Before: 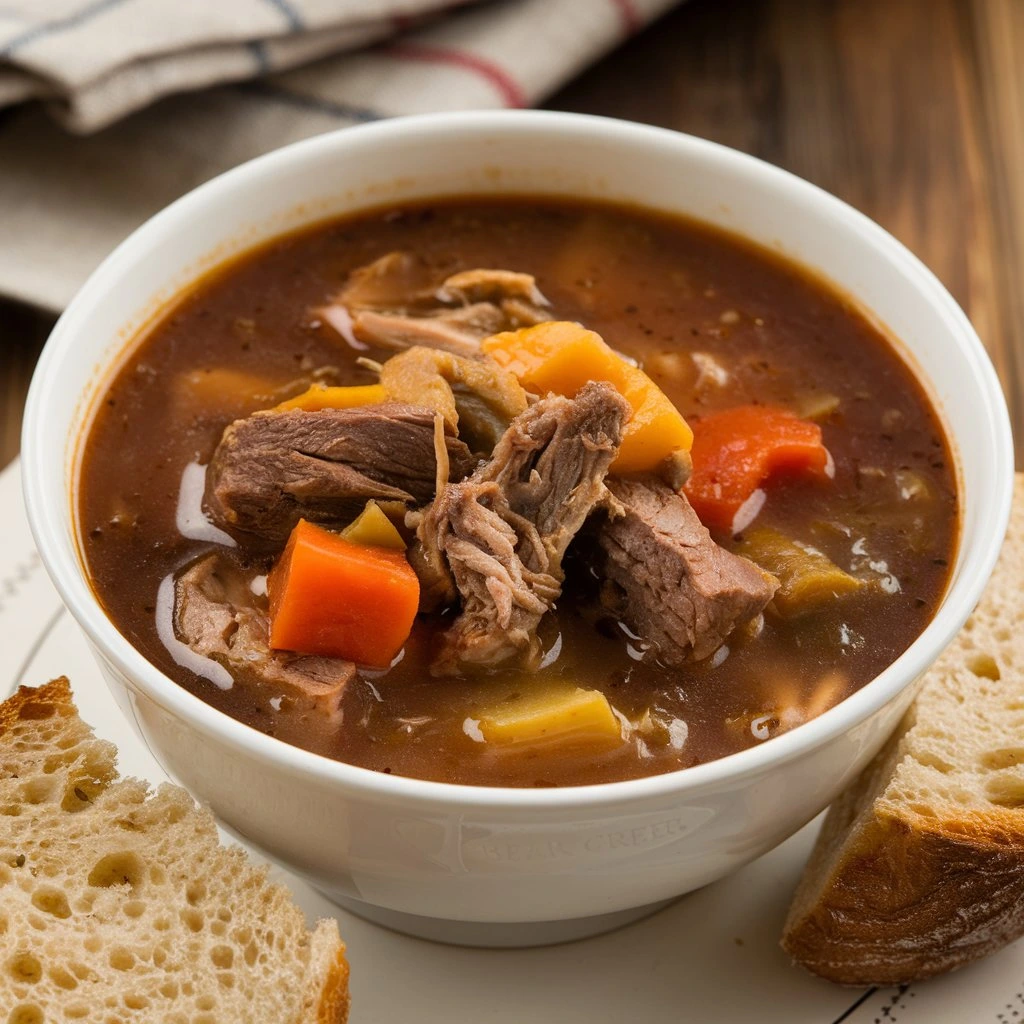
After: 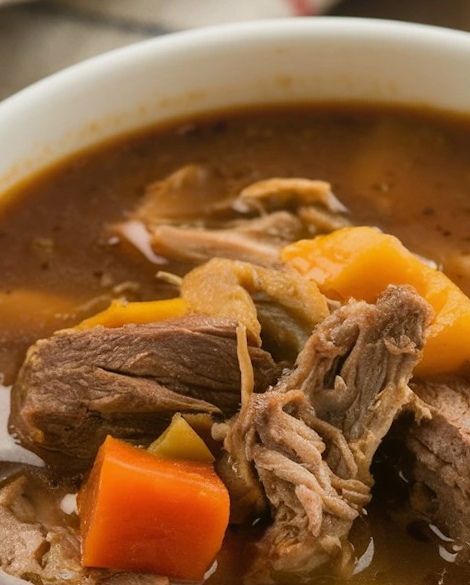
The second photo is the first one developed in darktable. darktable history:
rotate and perspective: rotation -2.56°, automatic cropping off
white balance: red 1.004, blue 1.024
color balance: mode lift, gamma, gain (sRGB), lift [1.04, 1, 1, 0.97], gamma [1.01, 1, 1, 0.97], gain [0.96, 1, 1, 0.97]
bloom: size 16%, threshold 98%, strength 20%
crop: left 20.248%, top 10.86%, right 35.675%, bottom 34.321%
